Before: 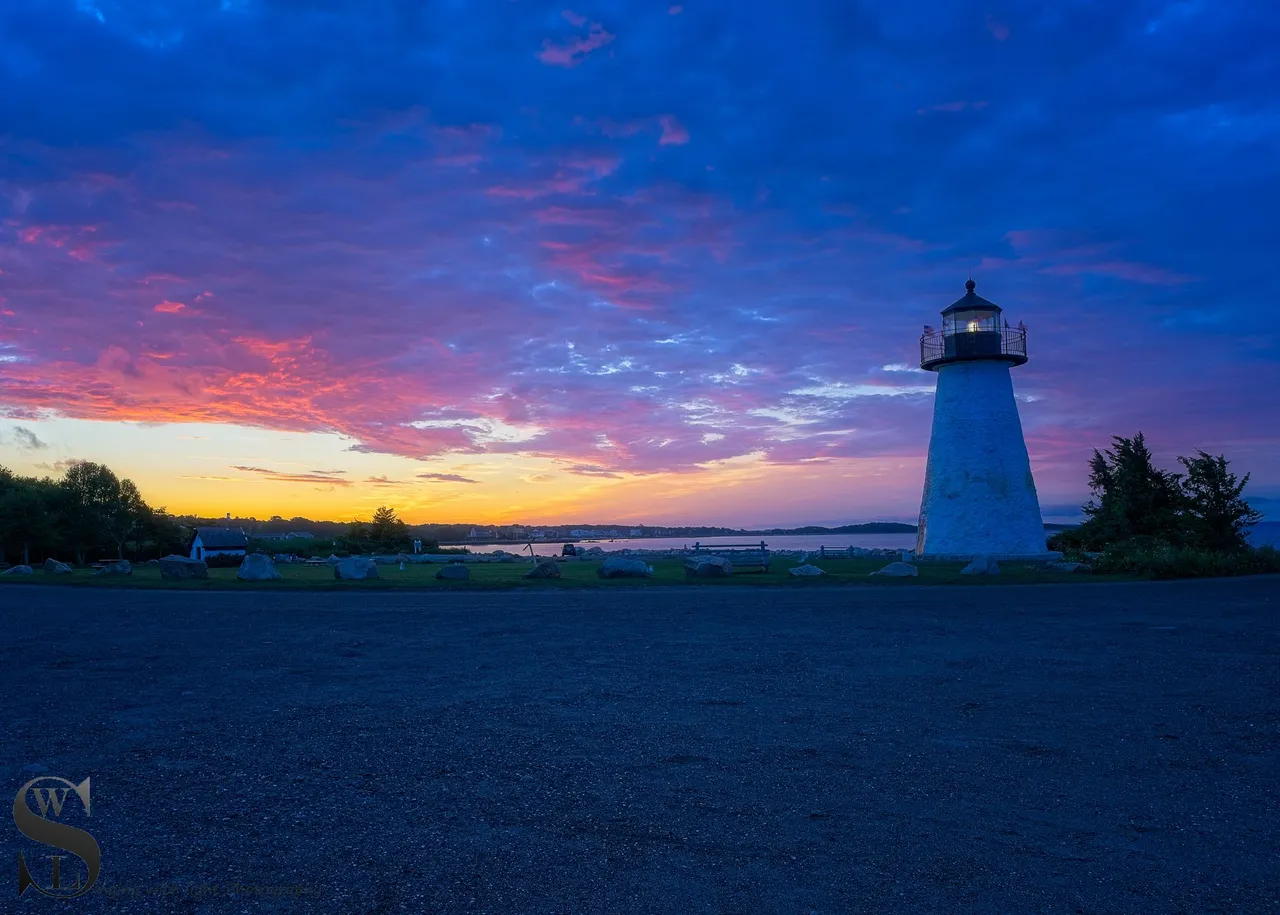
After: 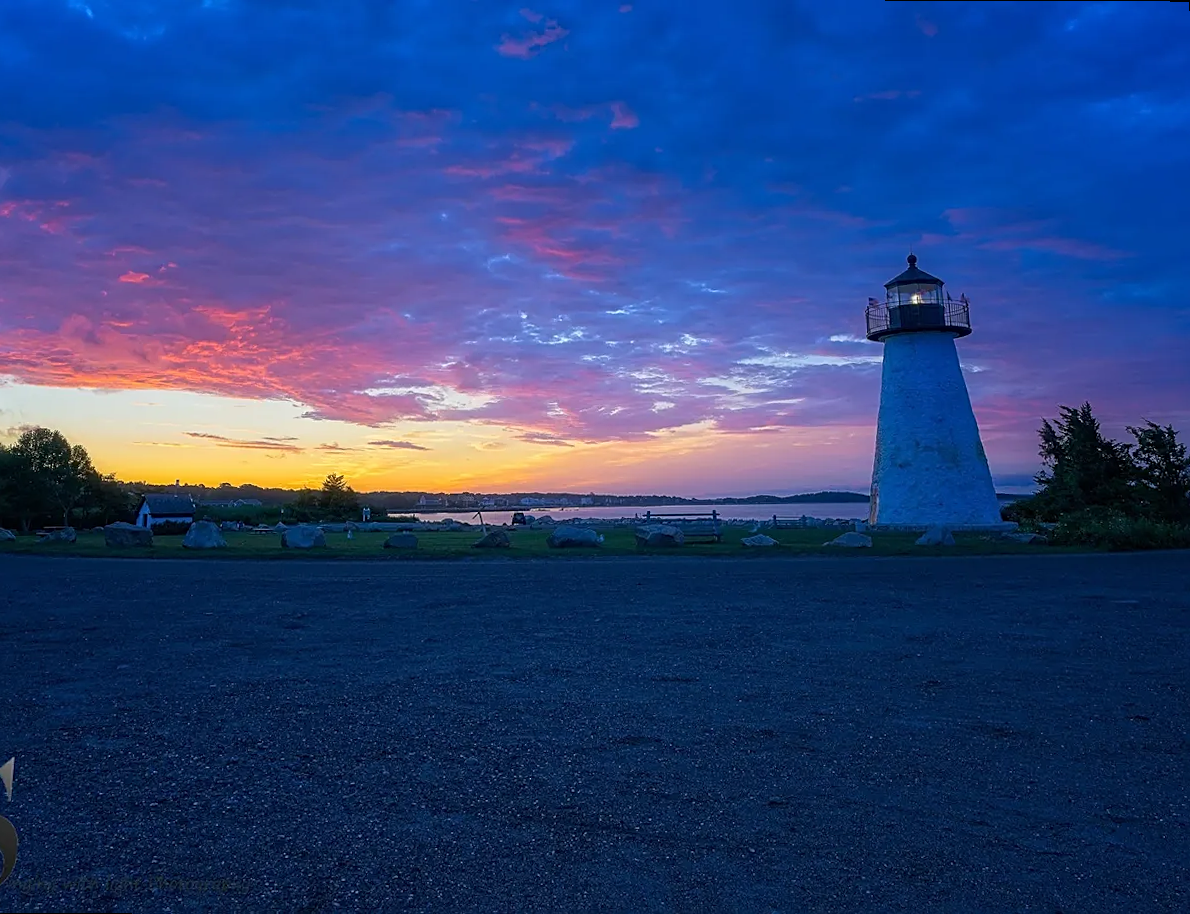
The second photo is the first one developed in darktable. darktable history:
sharpen: on, module defaults
rotate and perspective: rotation 0.215°, lens shift (vertical) -0.139, crop left 0.069, crop right 0.939, crop top 0.002, crop bottom 0.996
